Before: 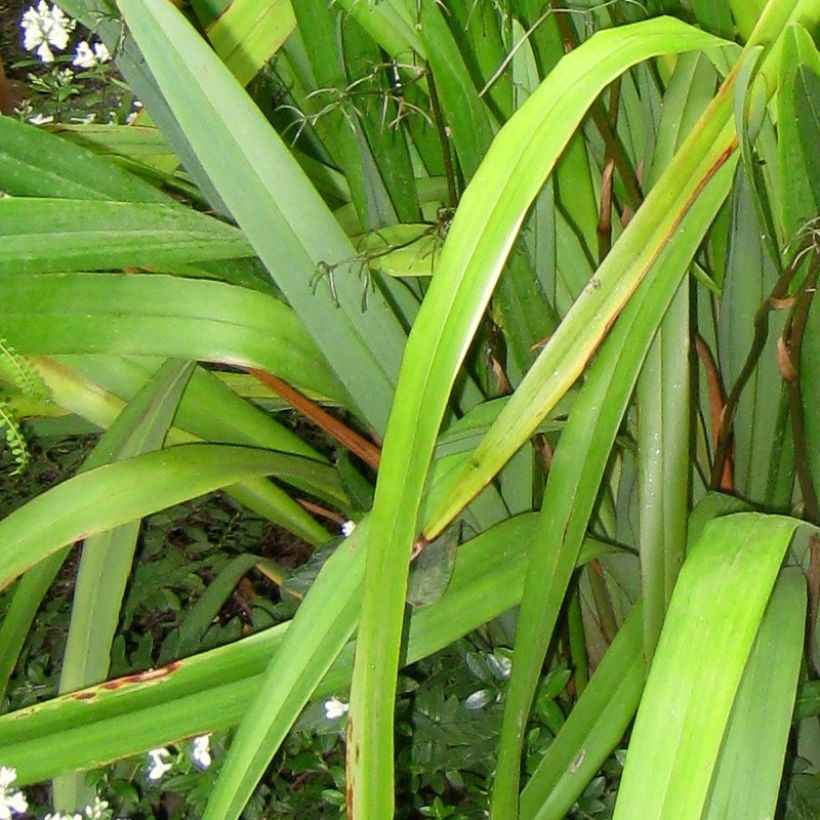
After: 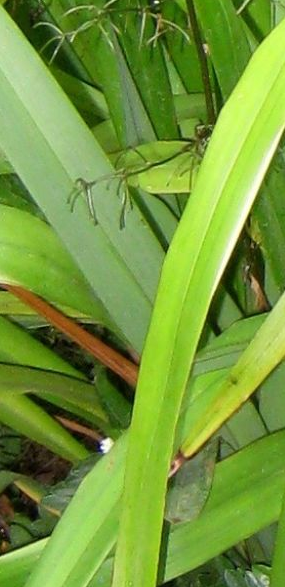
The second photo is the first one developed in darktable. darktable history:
exposure: compensate exposure bias true, compensate highlight preservation false
crop and rotate: left 29.725%, top 10.221%, right 35.462%, bottom 18.124%
